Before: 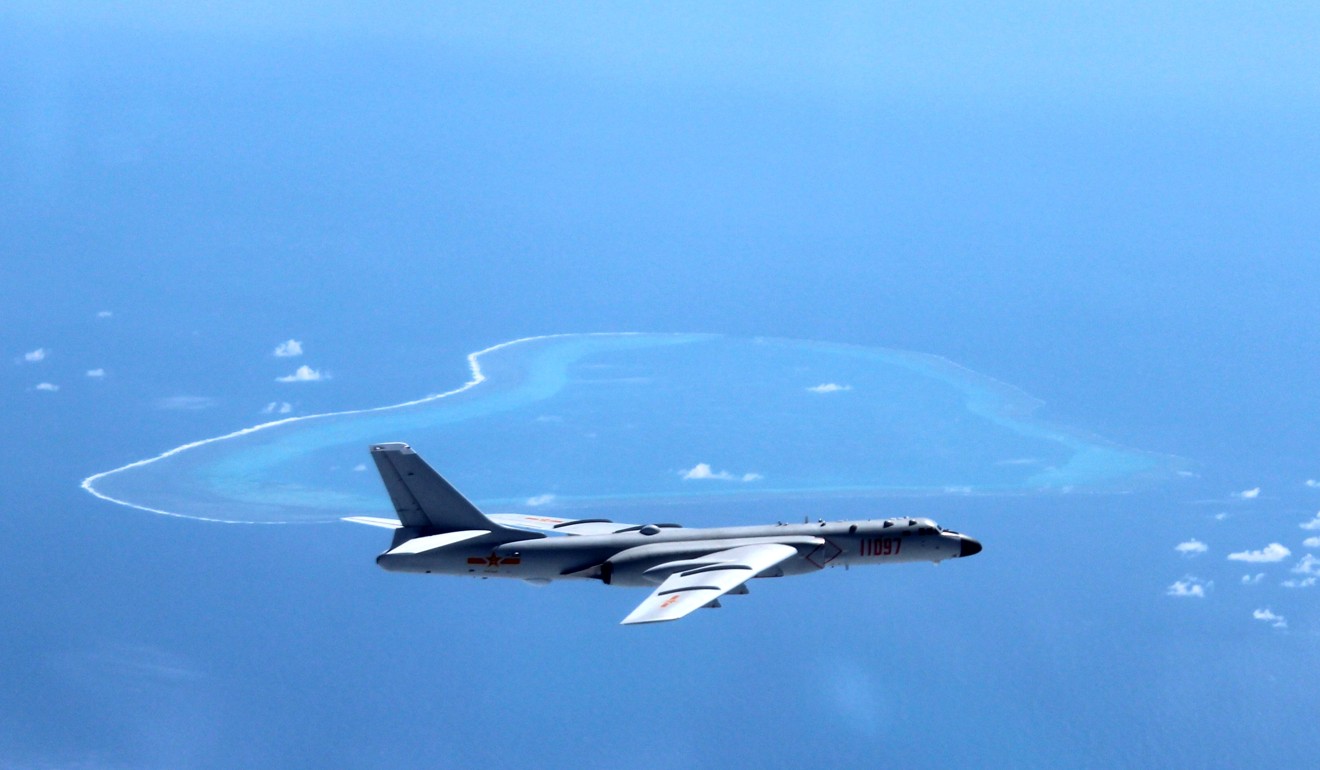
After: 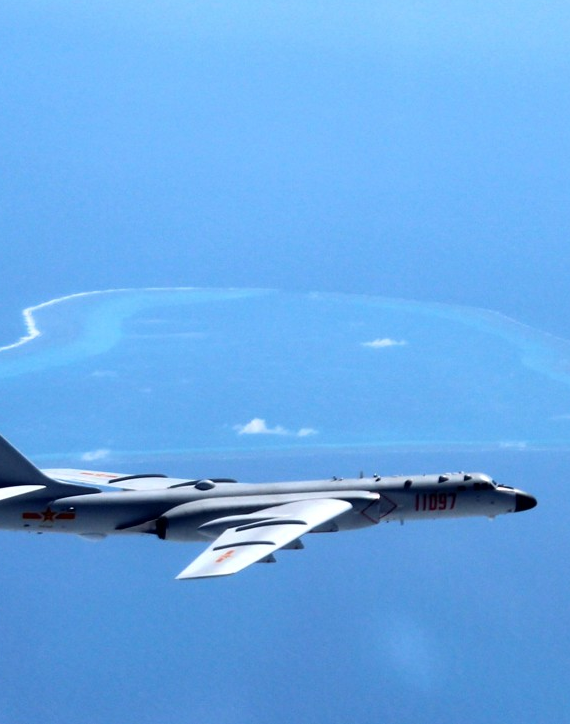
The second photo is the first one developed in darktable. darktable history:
crop: left 33.745%, top 5.956%, right 23.055%
